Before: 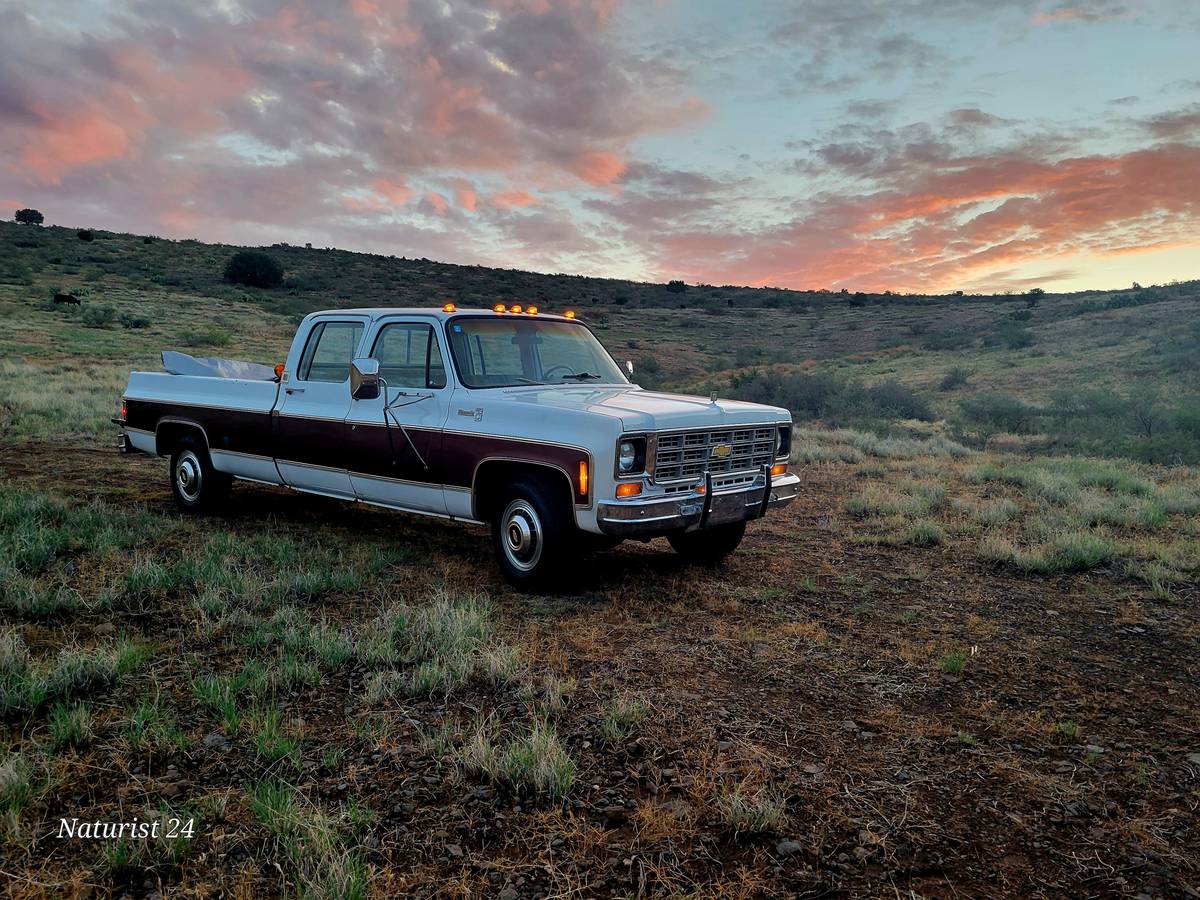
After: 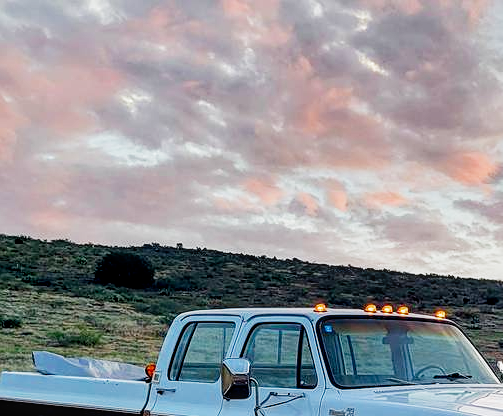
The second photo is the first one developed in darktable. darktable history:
sharpen: amount 0.2
local contrast: on, module defaults
crop and rotate: left 10.817%, top 0.062%, right 47.194%, bottom 53.626%
filmic rgb: middle gray luminance 12.74%, black relative exposure -10.13 EV, white relative exposure 3.47 EV, threshold 6 EV, target black luminance 0%, hardness 5.74, latitude 44.69%, contrast 1.221, highlights saturation mix 5%, shadows ↔ highlights balance 26.78%, add noise in highlights 0, preserve chrominance no, color science v3 (2019), use custom middle-gray values true, iterations of high-quality reconstruction 0, contrast in highlights soft, enable highlight reconstruction true
